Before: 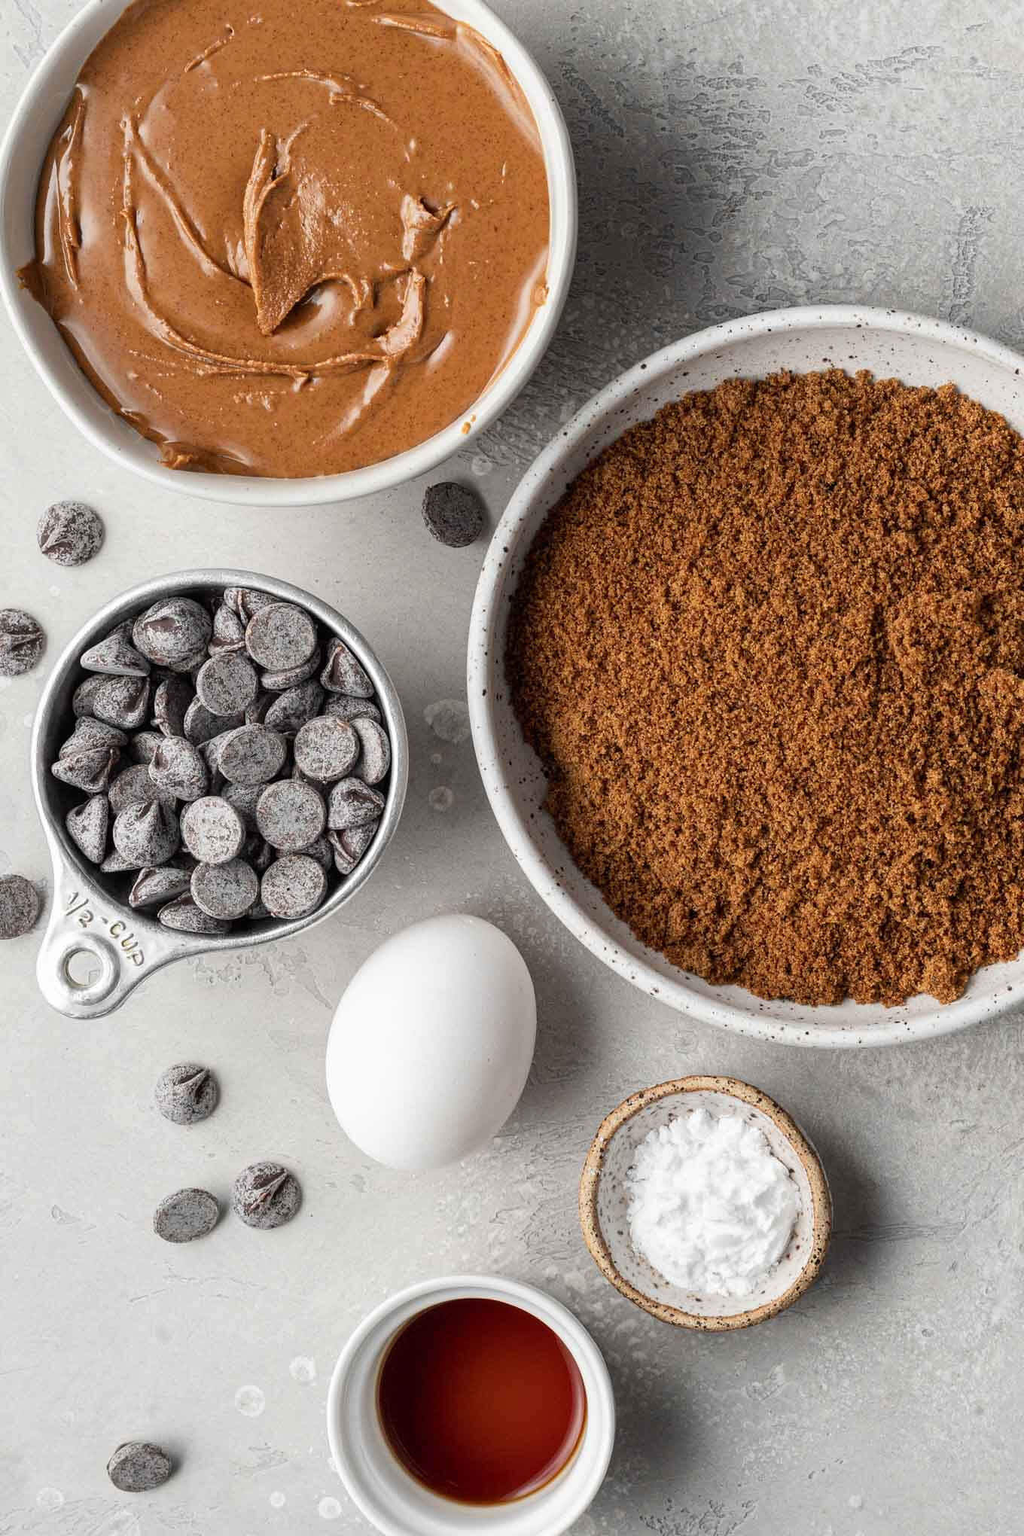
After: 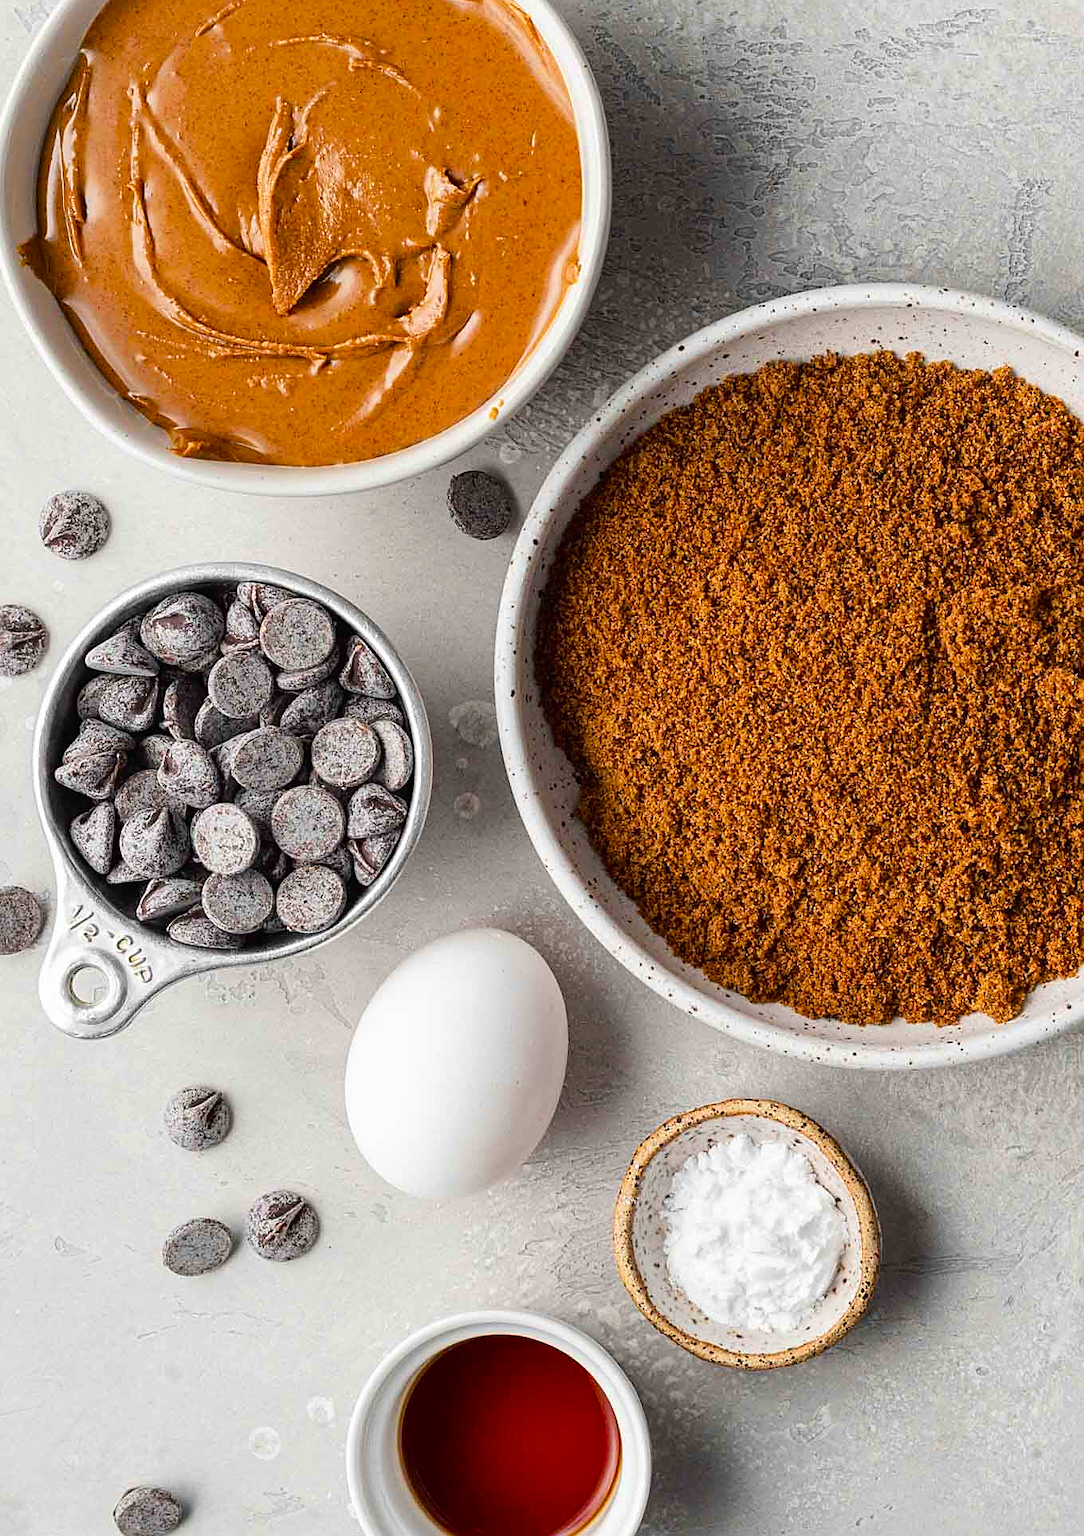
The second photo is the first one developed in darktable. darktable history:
sharpen: on, module defaults
crop and rotate: top 2.479%, bottom 3.018%
tone curve: curves: ch0 [(0, 0.008) (0.083, 0.073) (0.28, 0.286) (0.528, 0.559) (0.961, 0.966) (1, 1)], color space Lab, linked channels, preserve colors none
velvia: strength 32%, mid-tones bias 0.2
